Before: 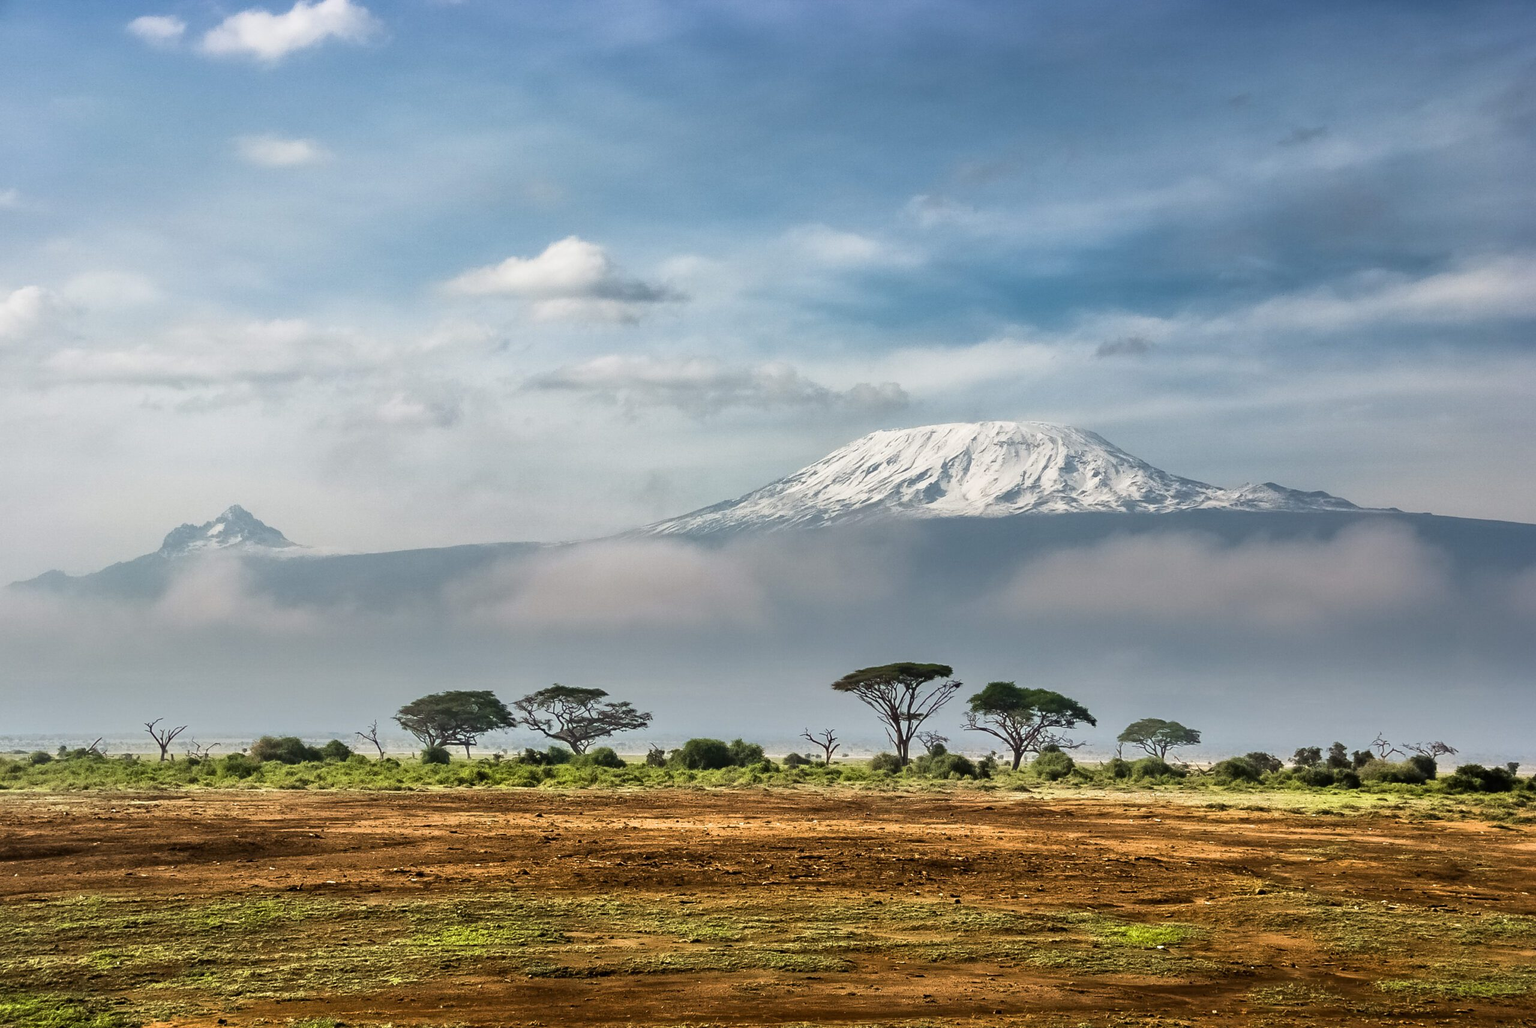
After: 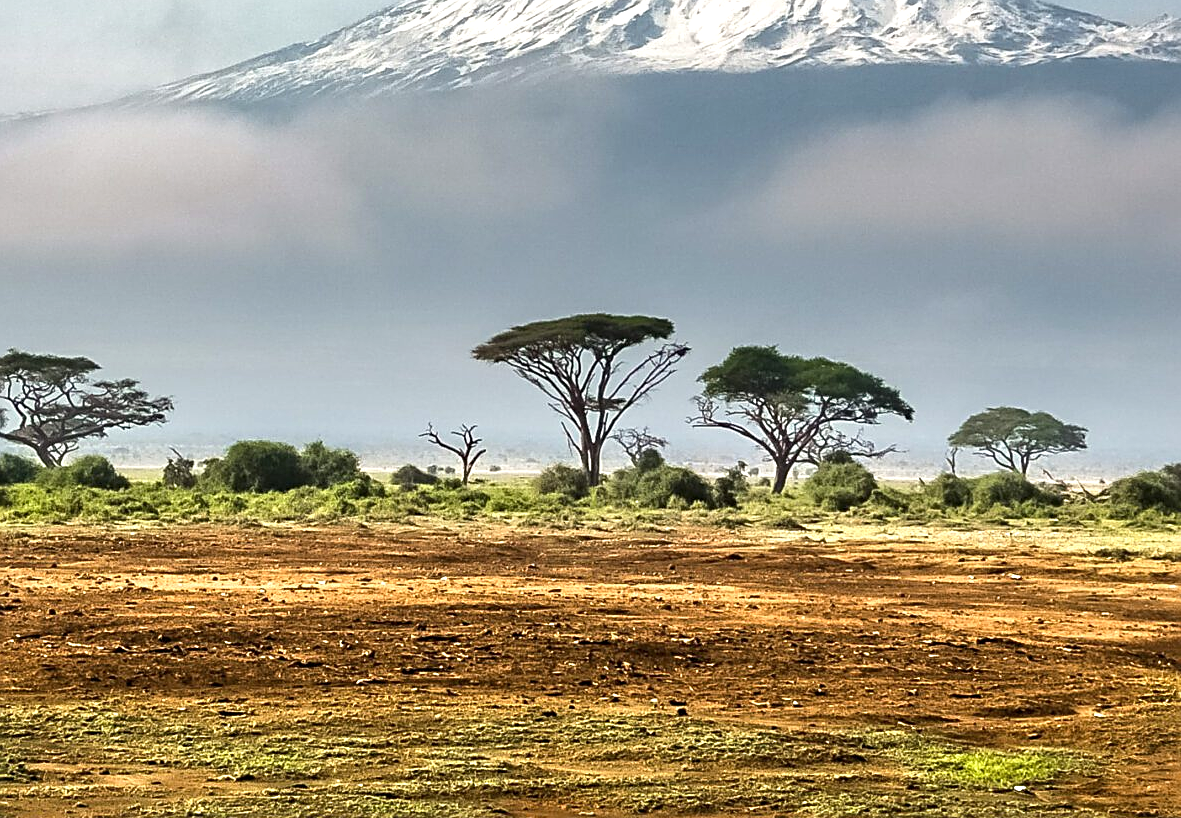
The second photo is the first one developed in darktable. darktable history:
sharpen: on, module defaults
crop: left 35.739%, top 46.162%, right 18.106%, bottom 6.031%
exposure: black level correction 0, exposure 0.499 EV, compensate highlight preservation false
